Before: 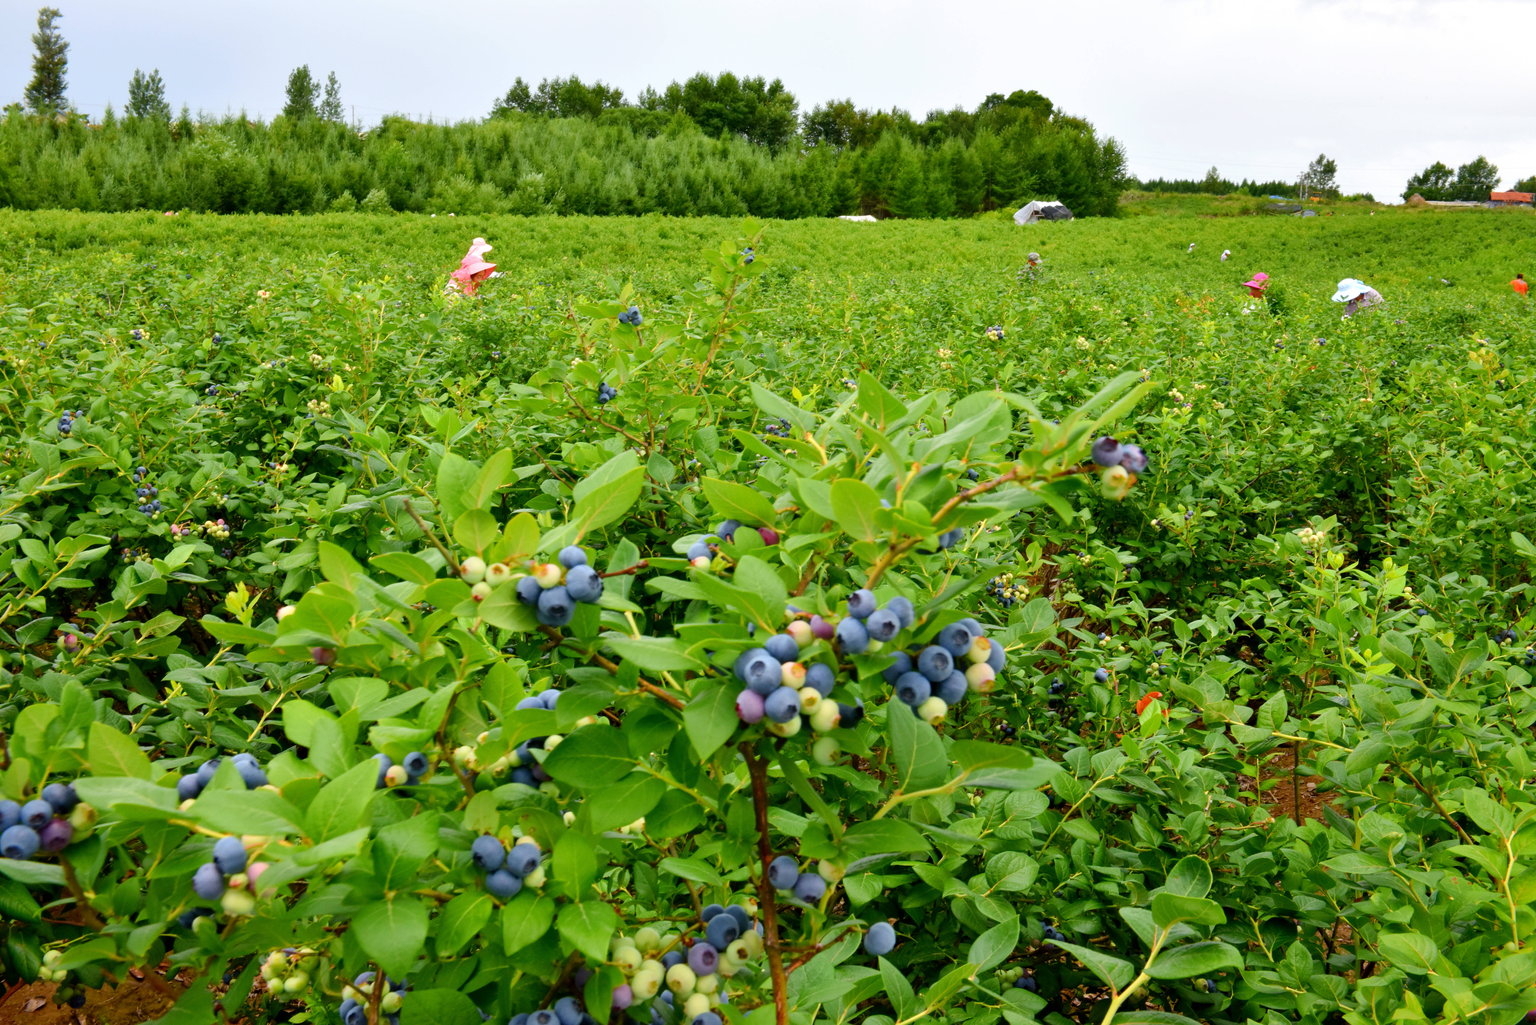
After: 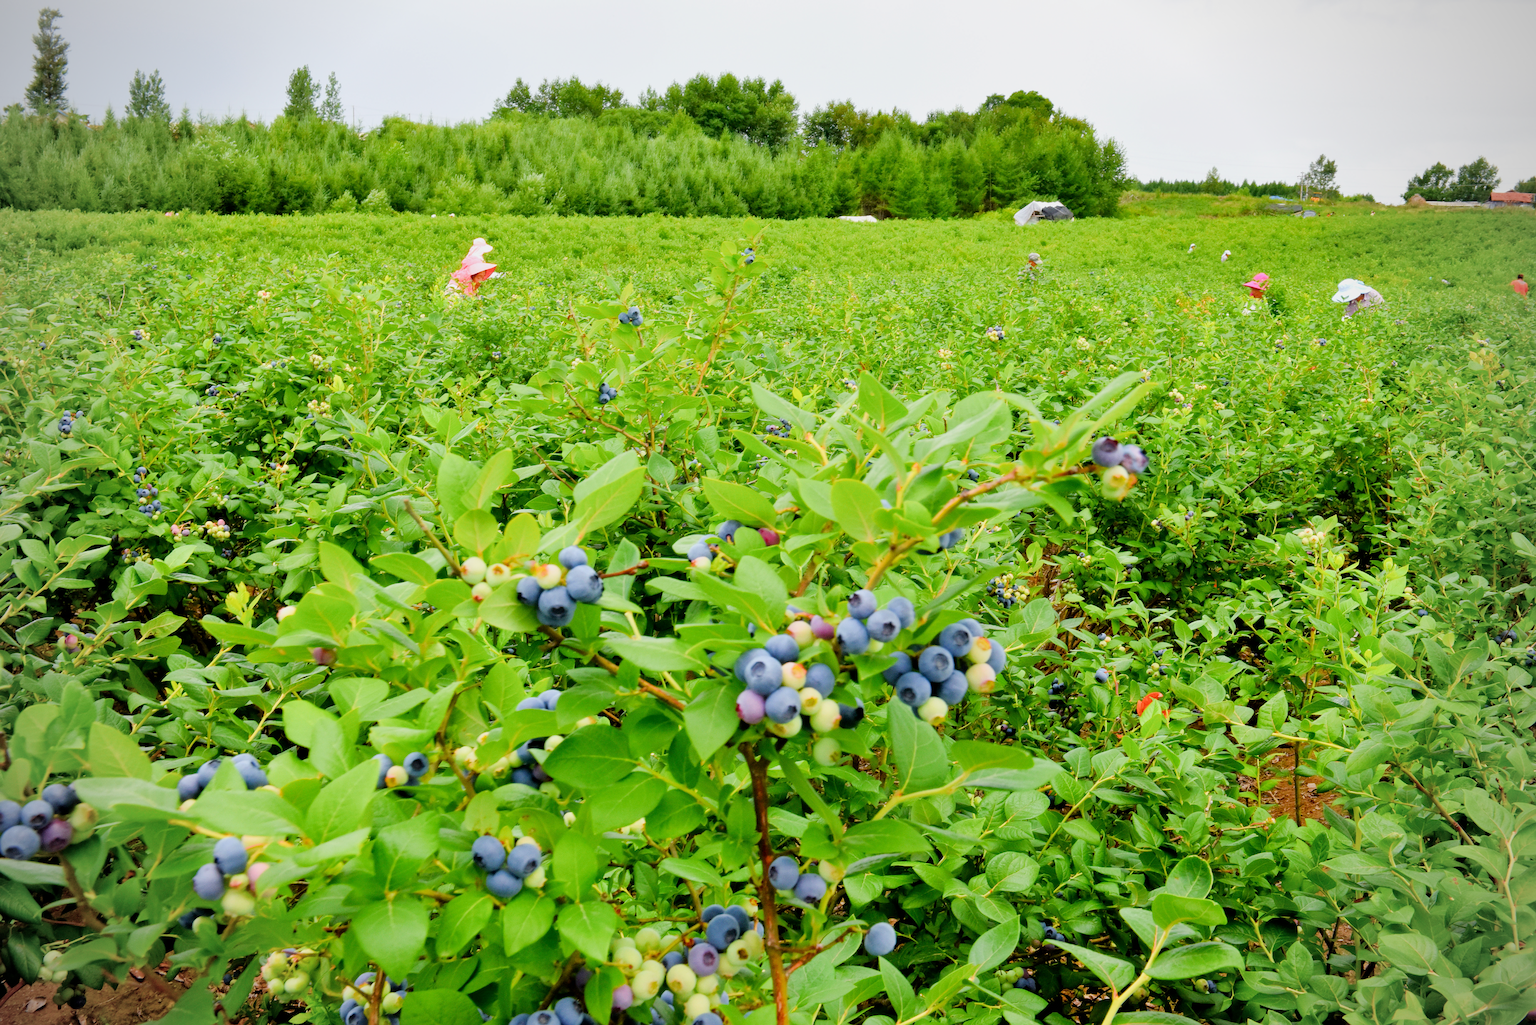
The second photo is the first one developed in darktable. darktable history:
tone equalizer: -7 EV 0.144 EV, -6 EV 0.58 EV, -5 EV 1.13 EV, -4 EV 1.32 EV, -3 EV 1.12 EV, -2 EV 0.6 EV, -1 EV 0.152 EV, smoothing diameter 24.8%, edges refinement/feathering 13.24, preserve details guided filter
filmic rgb: black relative exposure -7.65 EV, white relative exposure 3.99 EV, hardness 4.01, contrast 1.096, highlights saturation mix -29.24%
sharpen: on, module defaults
vignetting: brightness -0.47
exposure: black level correction 0.001, exposure 0.499 EV, compensate exposure bias true, compensate highlight preservation false
